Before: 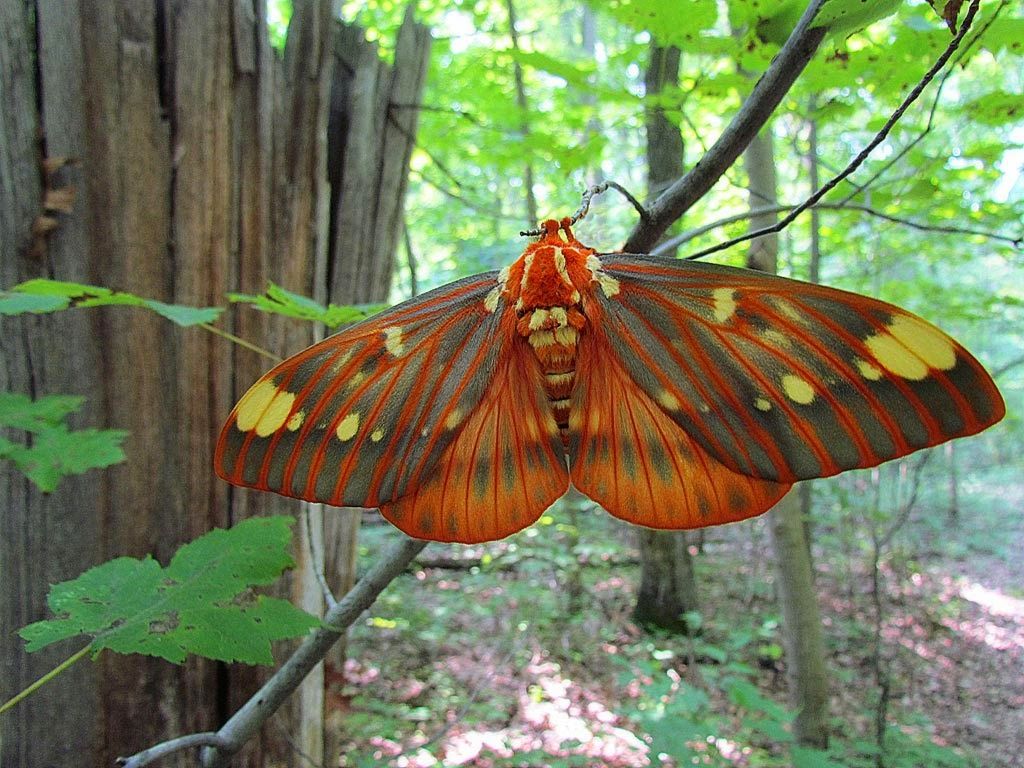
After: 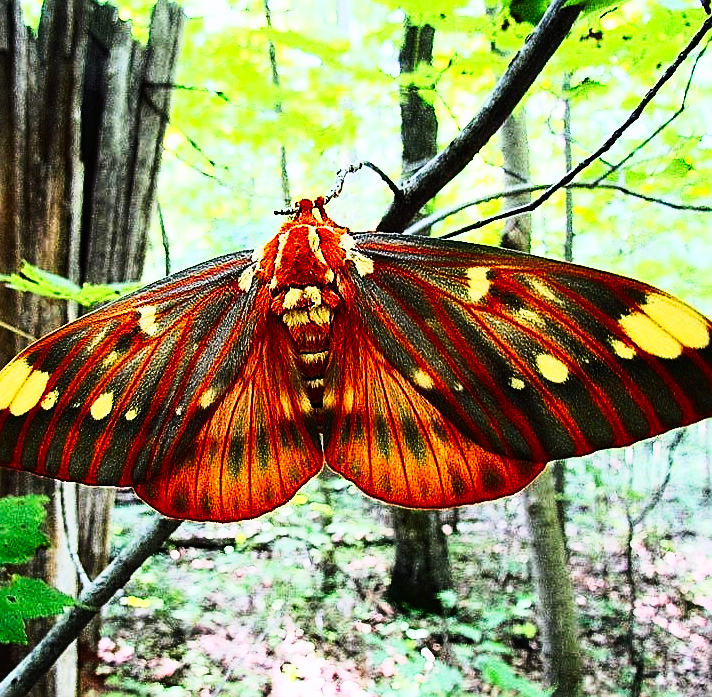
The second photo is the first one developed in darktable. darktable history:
crop and rotate: left 24.034%, top 2.838%, right 6.406%, bottom 6.299%
filmic rgb: hardness 4.17, contrast 1.364, color science v6 (2022)
sharpen: on, module defaults
white balance: red 1.009, blue 1.027
color correction: saturation 1.11
tone curve: curves: ch0 [(0, 0) (0.003, 0.011) (0.011, 0.019) (0.025, 0.03) (0.044, 0.045) (0.069, 0.061) (0.1, 0.085) (0.136, 0.119) (0.177, 0.159) (0.224, 0.205) (0.277, 0.261) (0.335, 0.329) (0.399, 0.407) (0.468, 0.508) (0.543, 0.606) (0.623, 0.71) (0.709, 0.815) (0.801, 0.903) (0.898, 0.957) (1, 1)], preserve colors none
contrast brightness saturation: contrast 0.4, brightness 0.1, saturation 0.21
